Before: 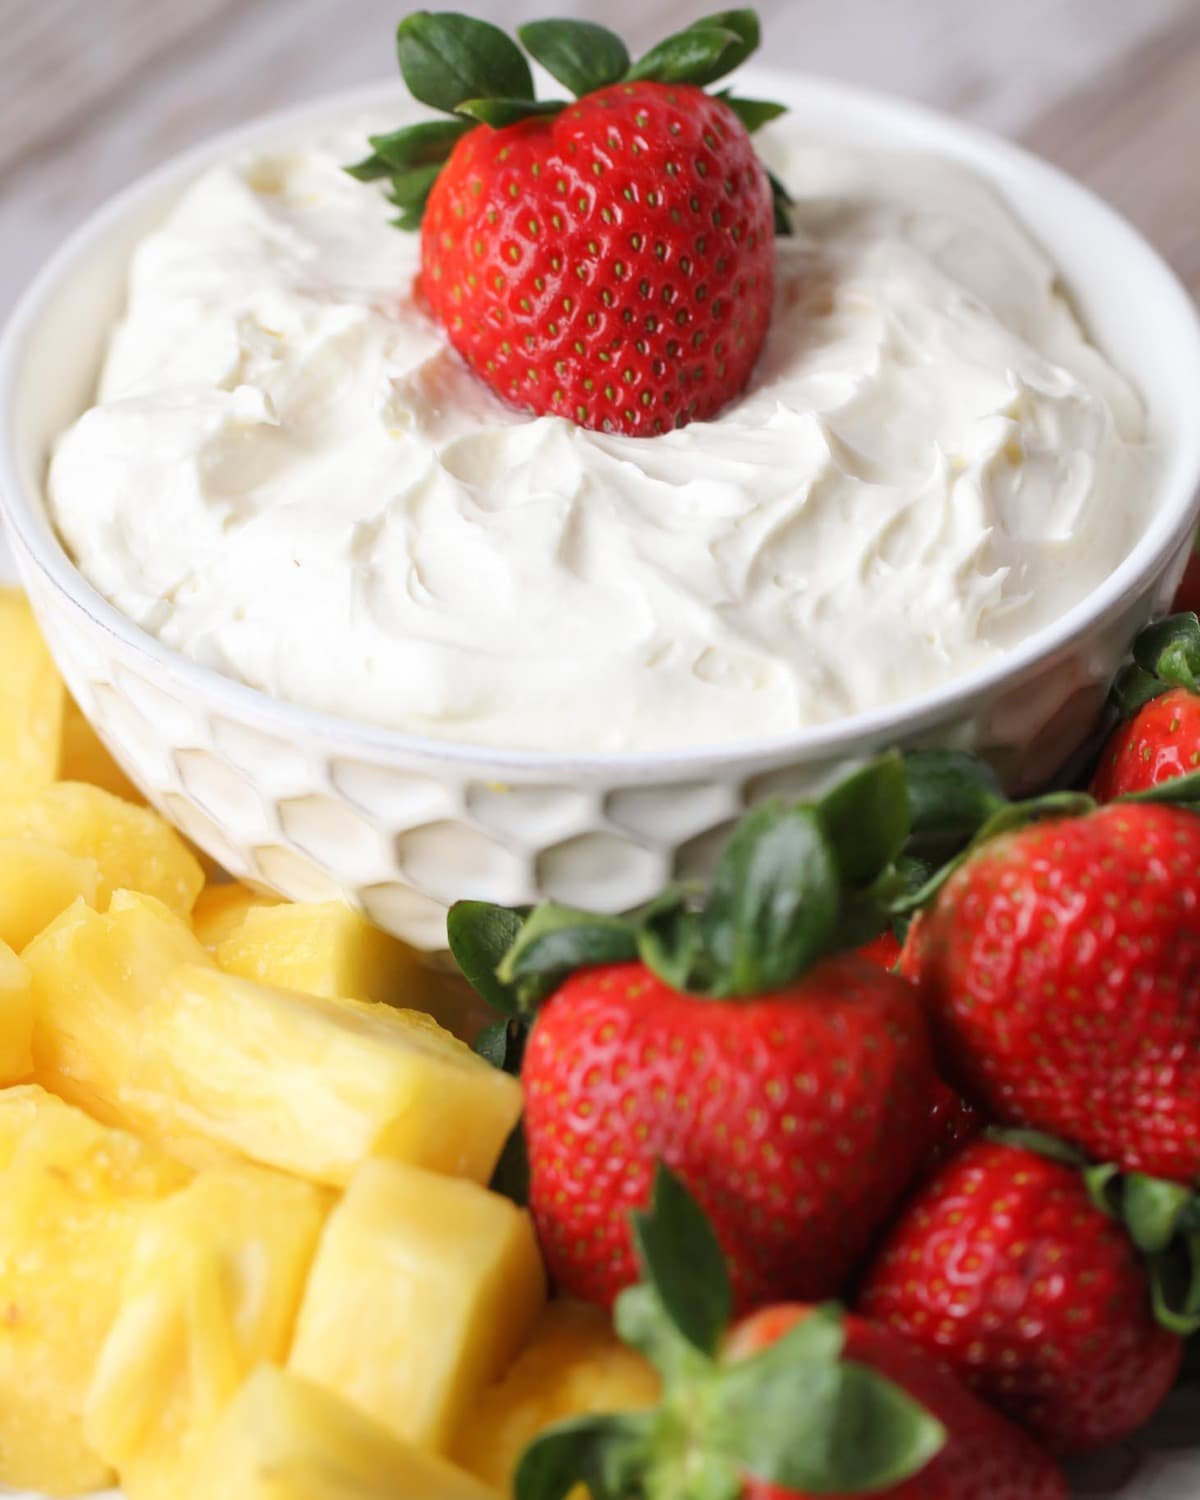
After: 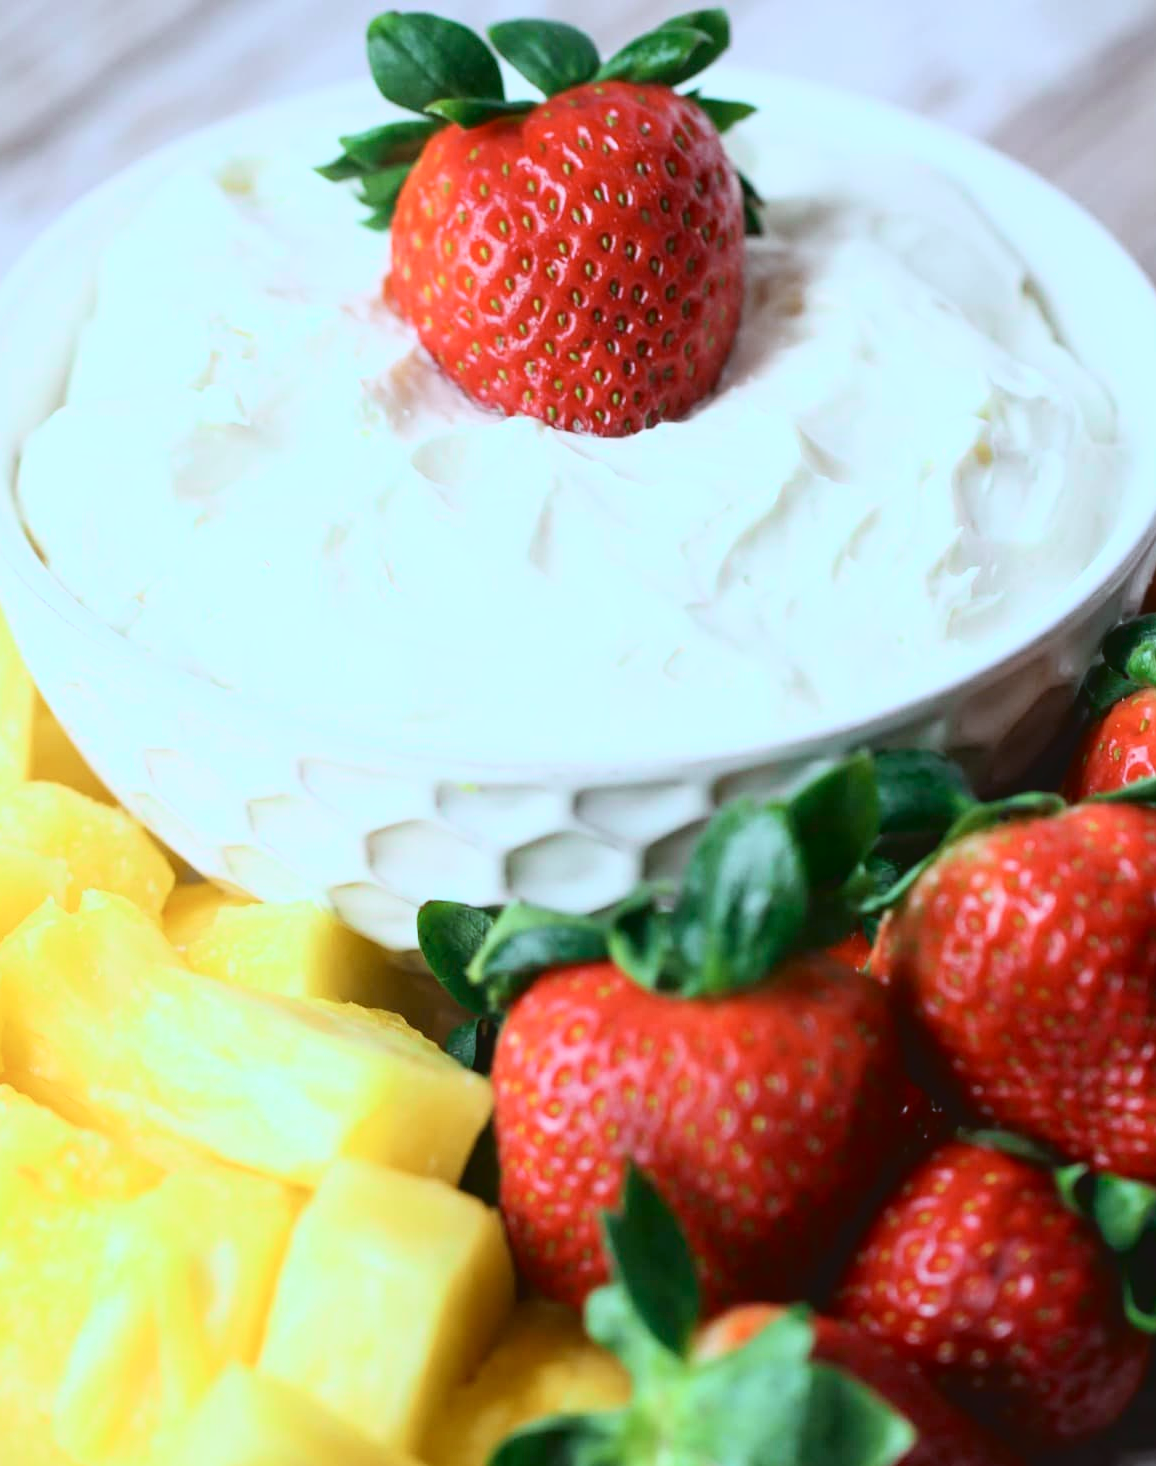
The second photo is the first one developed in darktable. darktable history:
crop and rotate: left 2.536%, right 1.107%, bottom 2.246%
tone curve: curves: ch0 [(0, 0.049) (0.113, 0.084) (0.285, 0.301) (0.673, 0.796) (0.845, 0.932) (0.994, 0.971)]; ch1 [(0, 0) (0.456, 0.424) (0.498, 0.5) (0.57, 0.557) (0.631, 0.635) (1, 1)]; ch2 [(0, 0) (0.395, 0.398) (0.44, 0.456) (0.502, 0.507) (0.55, 0.559) (0.67, 0.702) (1, 1)], color space Lab, independent channels, preserve colors none
color calibration: illuminant Planckian (black body), x 0.368, y 0.361, temperature 4275.92 K
white balance: red 0.954, blue 1.079
